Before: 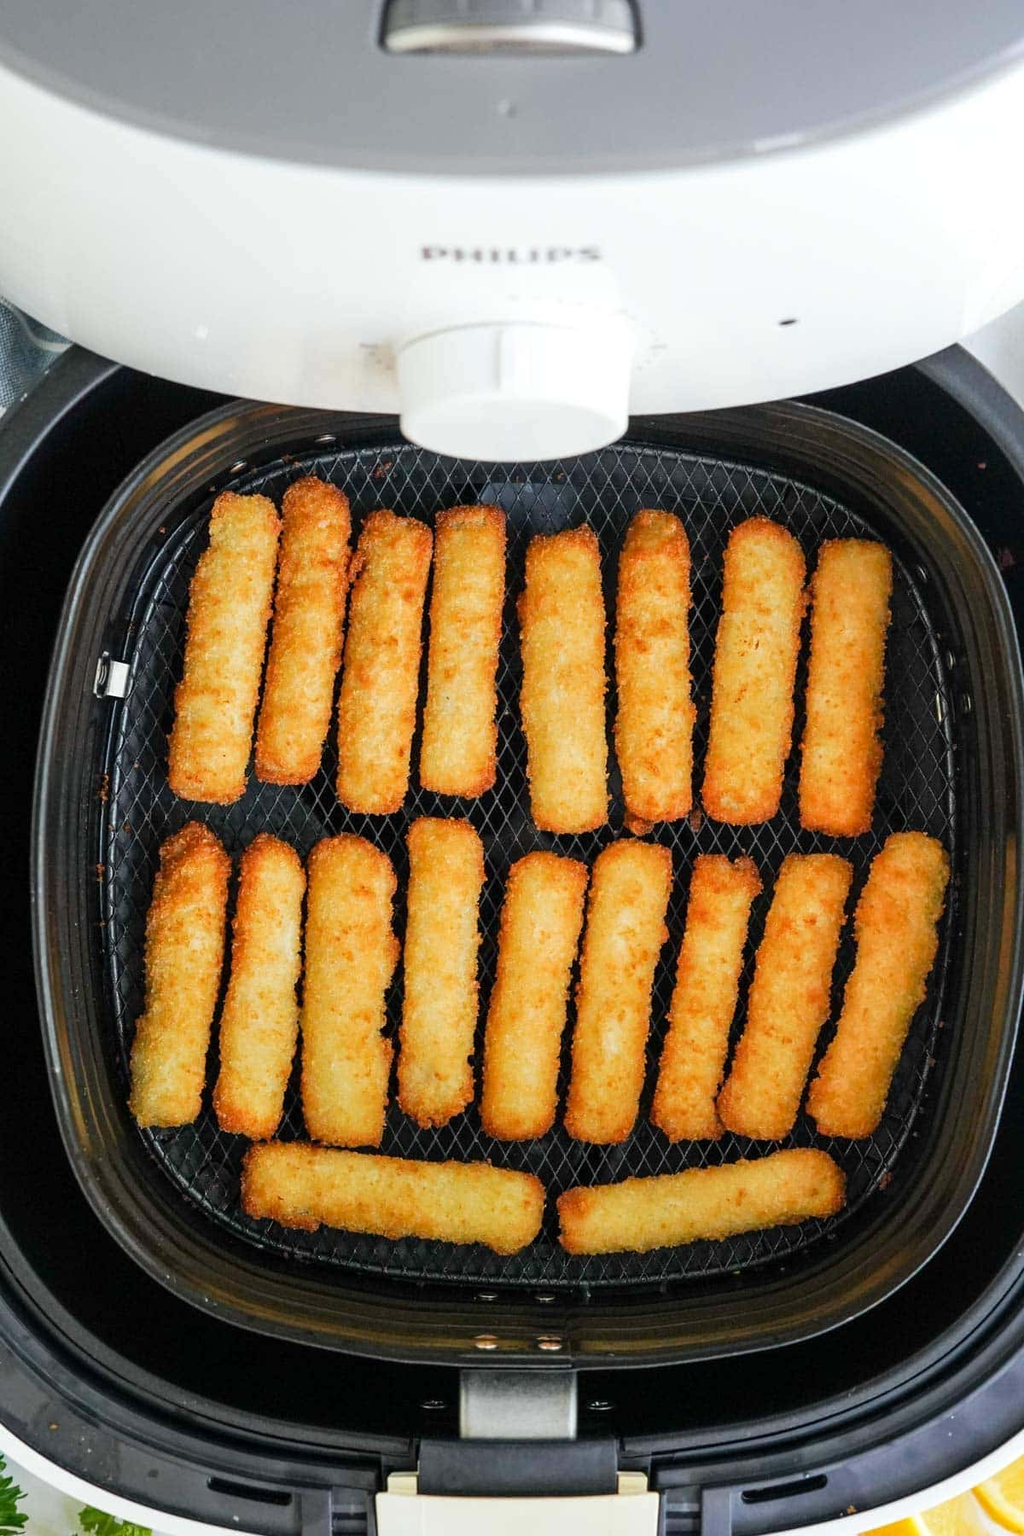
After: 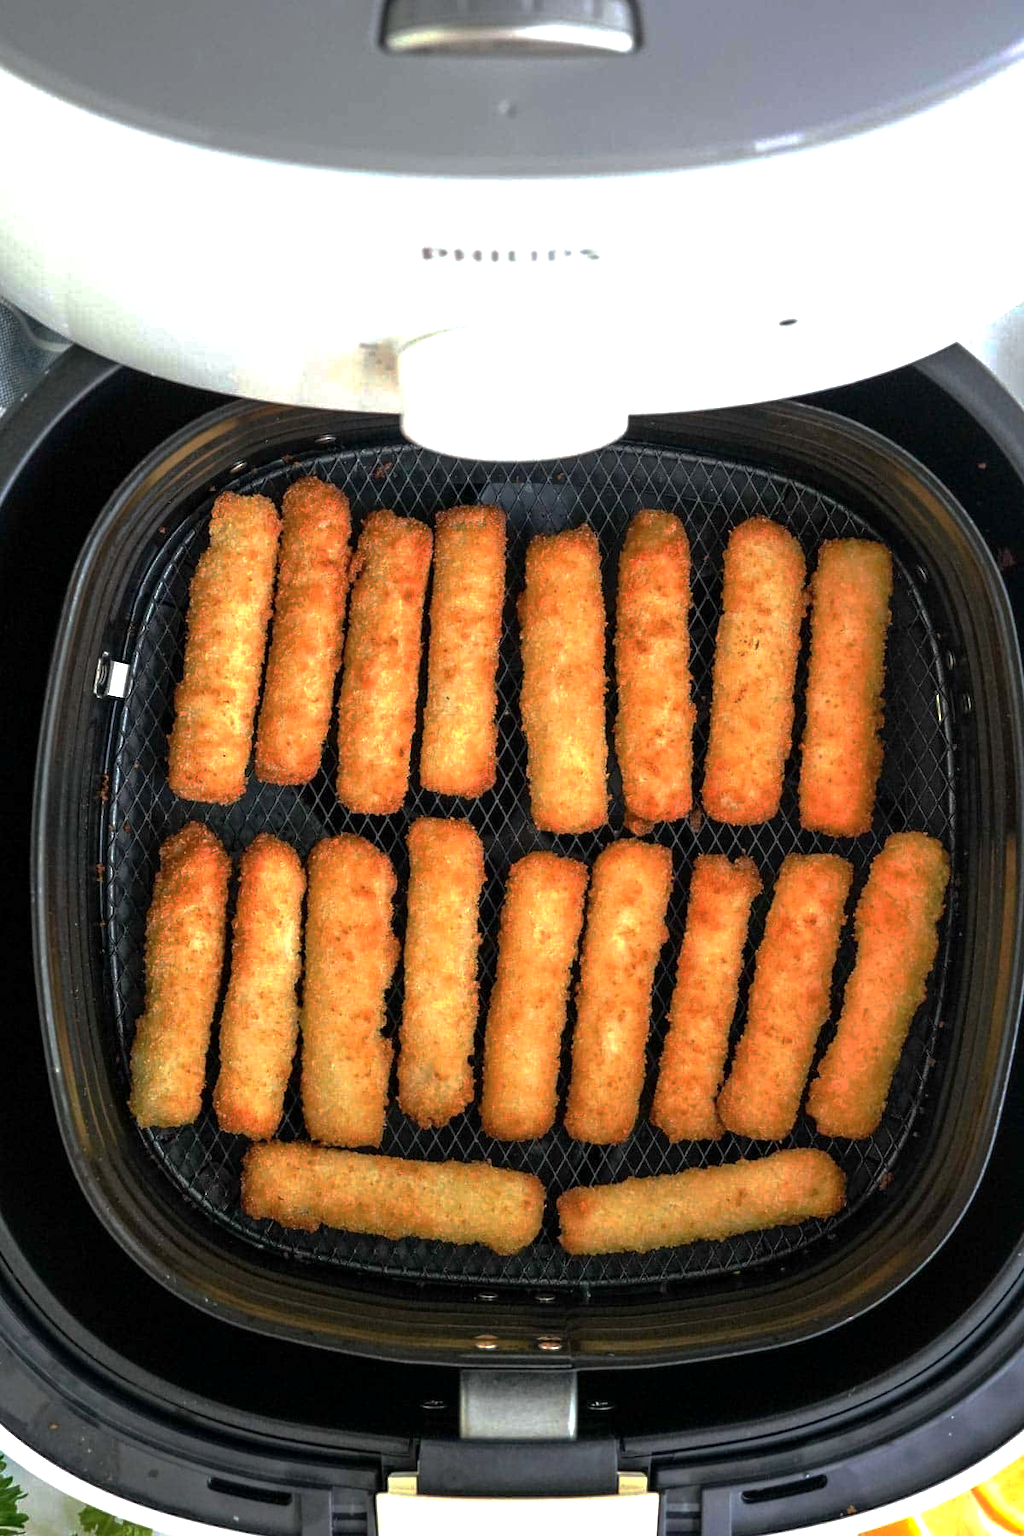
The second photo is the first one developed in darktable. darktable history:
contrast brightness saturation: saturation -0.061
exposure: black level correction 0.001, exposure 0.5 EV, compensate exposure bias true, compensate highlight preservation false
base curve: curves: ch0 [(0, 0) (0.826, 0.587) (1, 1)], exposure shift 0.58, preserve colors none
